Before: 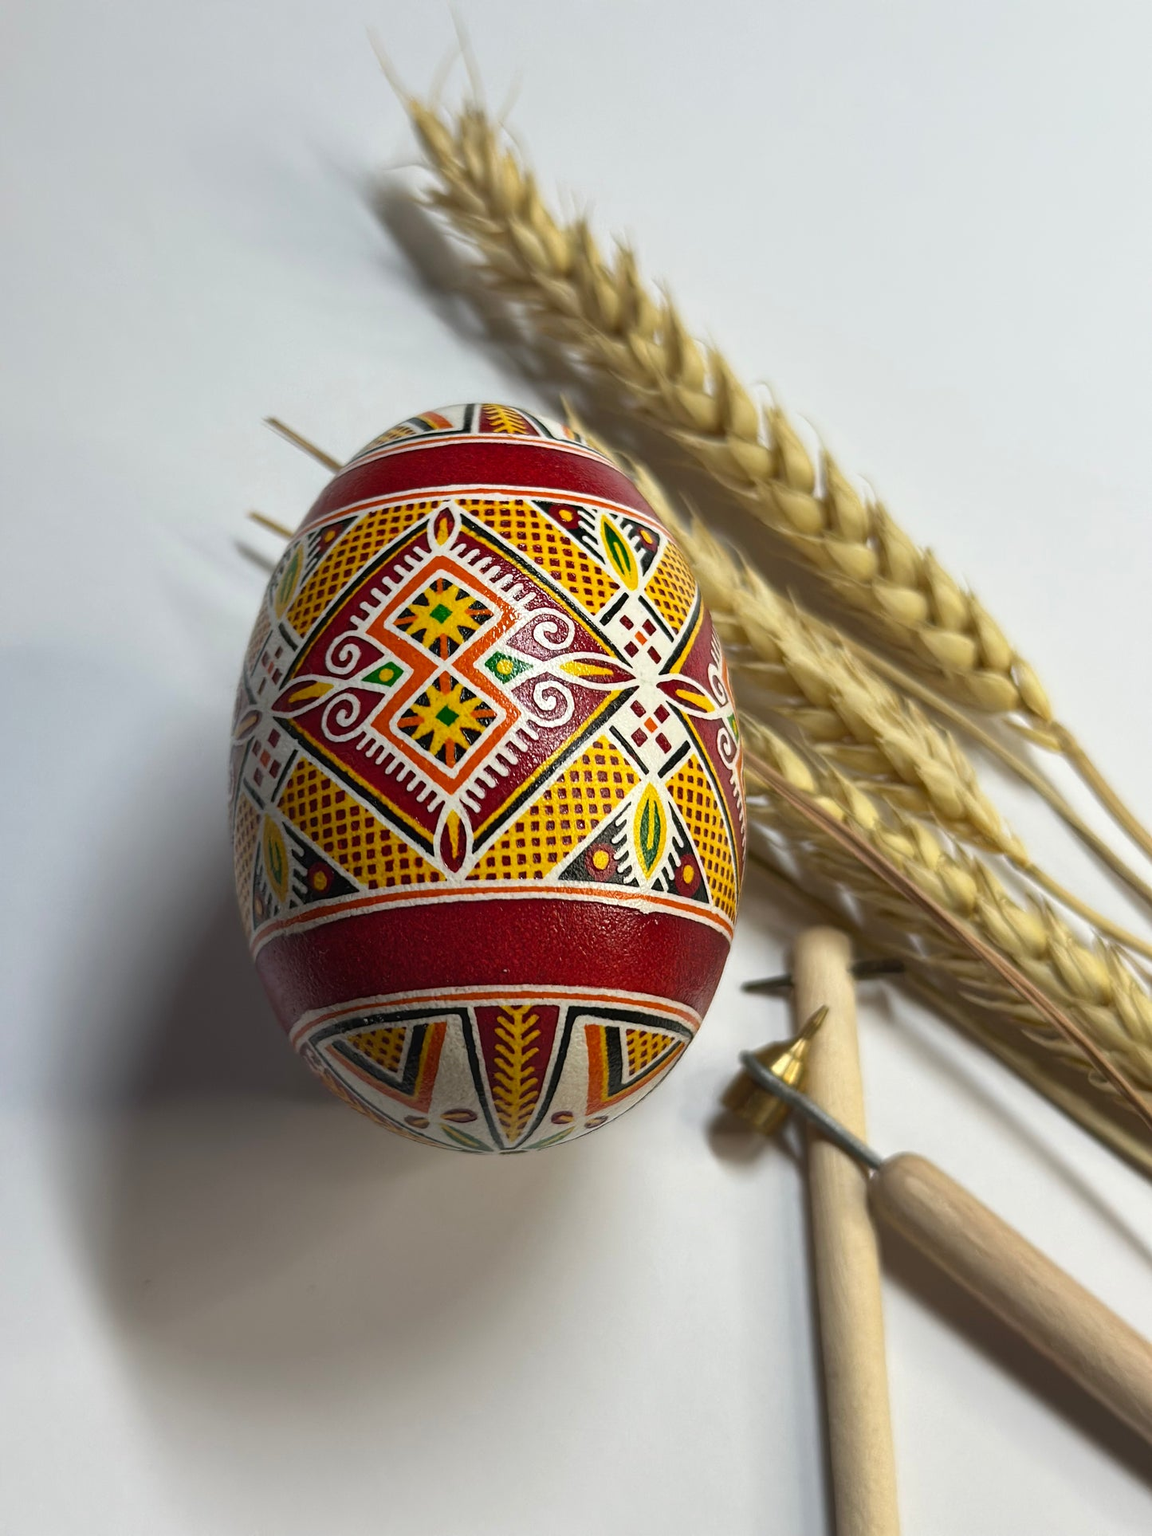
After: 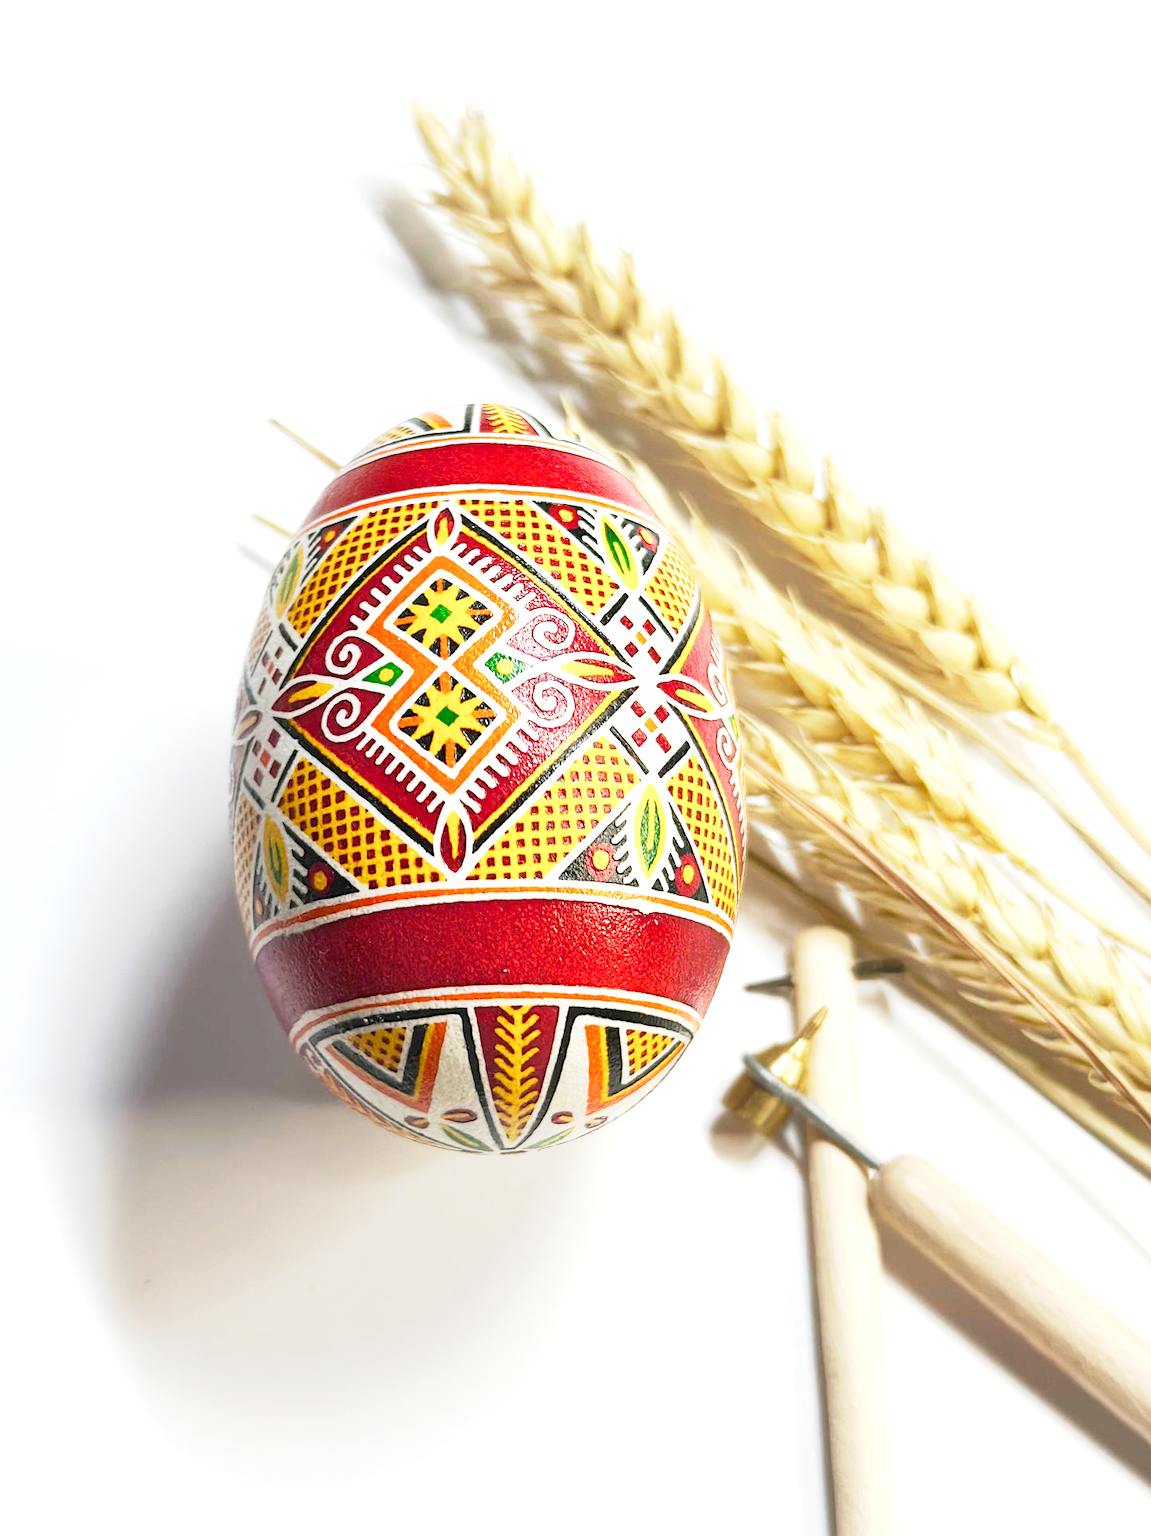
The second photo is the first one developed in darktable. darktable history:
base curve: curves: ch0 [(0, 0) (0.088, 0.125) (0.176, 0.251) (0.354, 0.501) (0.613, 0.749) (1, 0.877)], preserve colors none
exposure: black level correction 0.001, exposure 1.735 EV, compensate highlight preservation false
